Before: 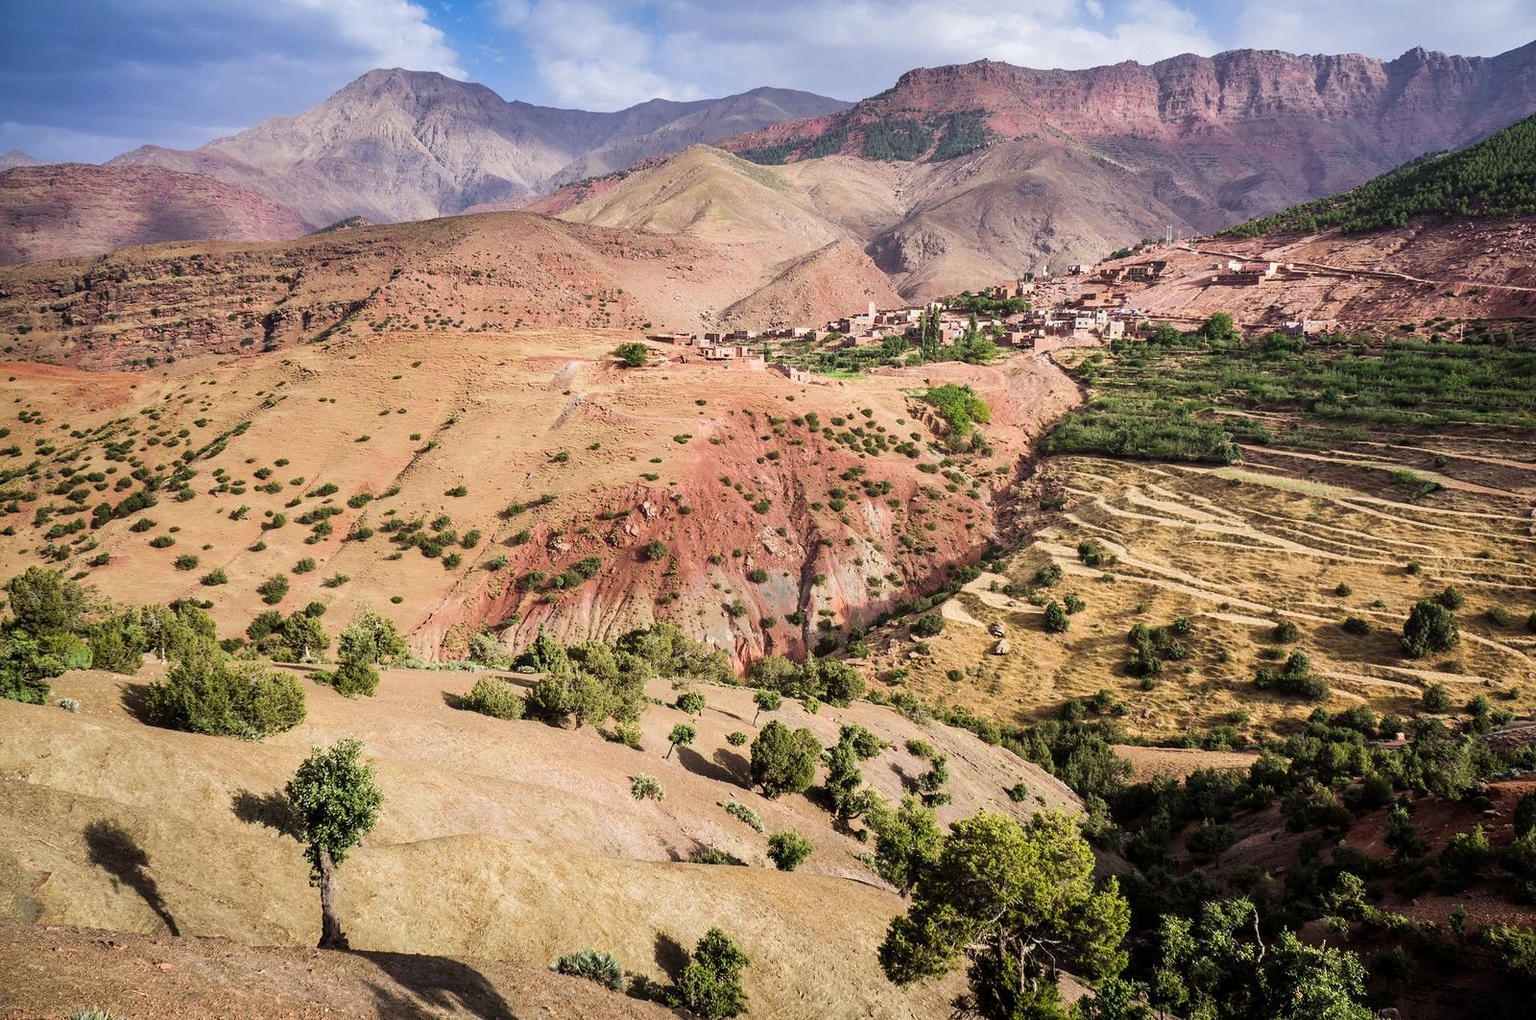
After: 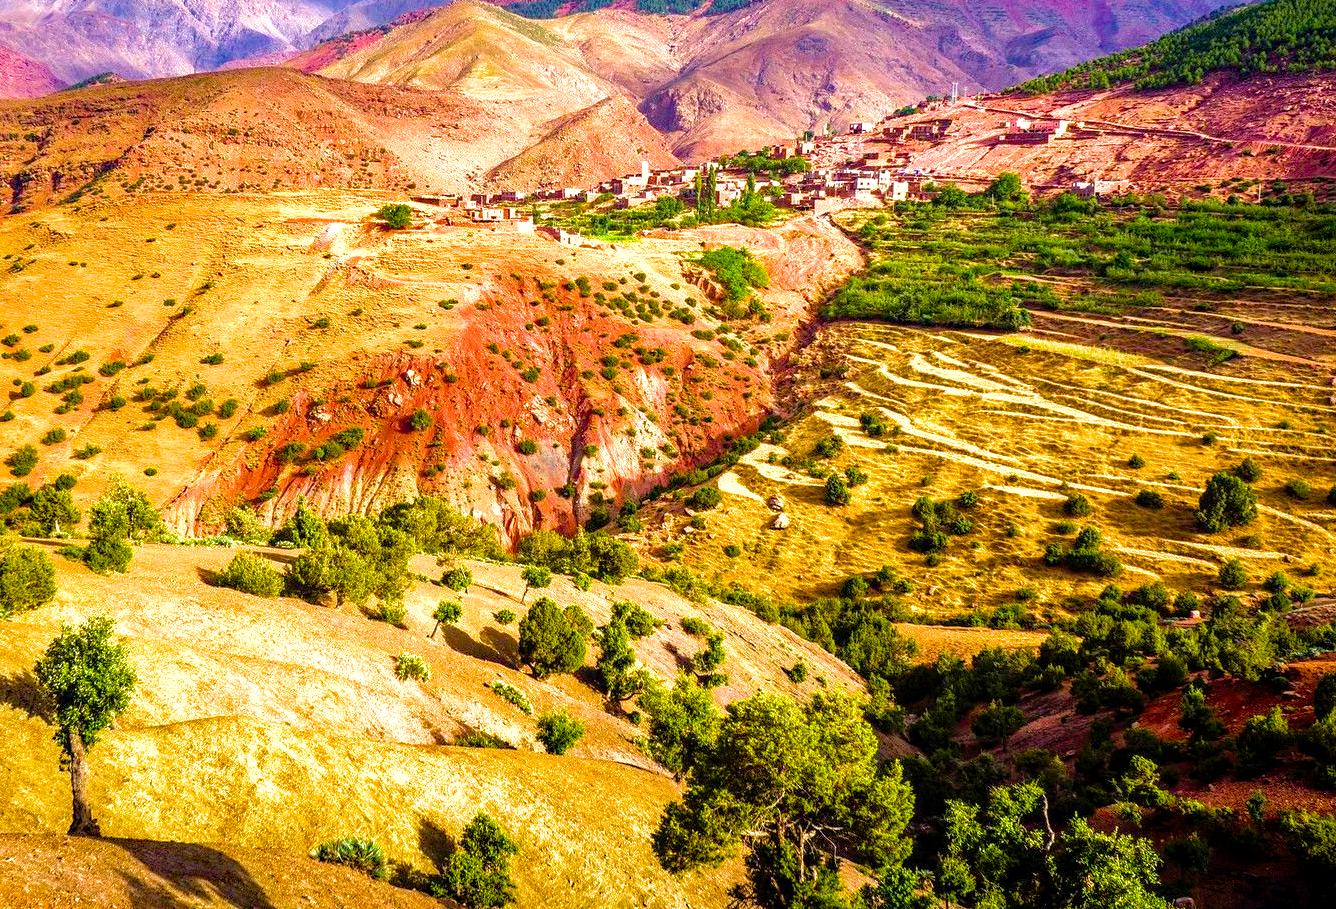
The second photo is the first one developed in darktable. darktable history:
shadows and highlights: on, module defaults
crop: left 16.468%, top 14.41%
tone equalizer: -8 EV -0.763 EV, -7 EV -0.687 EV, -6 EV -0.613 EV, -5 EV -0.393 EV, -3 EV 0.383 EV, -2 EV 0.6 EV, -1 EV 0.689 EV, +0 EV 0.758 EV
haze removal: compatibility mode true, adaptive false
local contrast: on, module defaults
velvia: strength 51.22%, mid-tones bias 0.516
color balance rgb: linear chroma grading › shadows 31.621%, linear chroma grading › global chroma -1.982%, linear chroma grading › mid-tones 3.958%, perceptual saturation grading › global saturation 30.891%, global vibrance 20%
